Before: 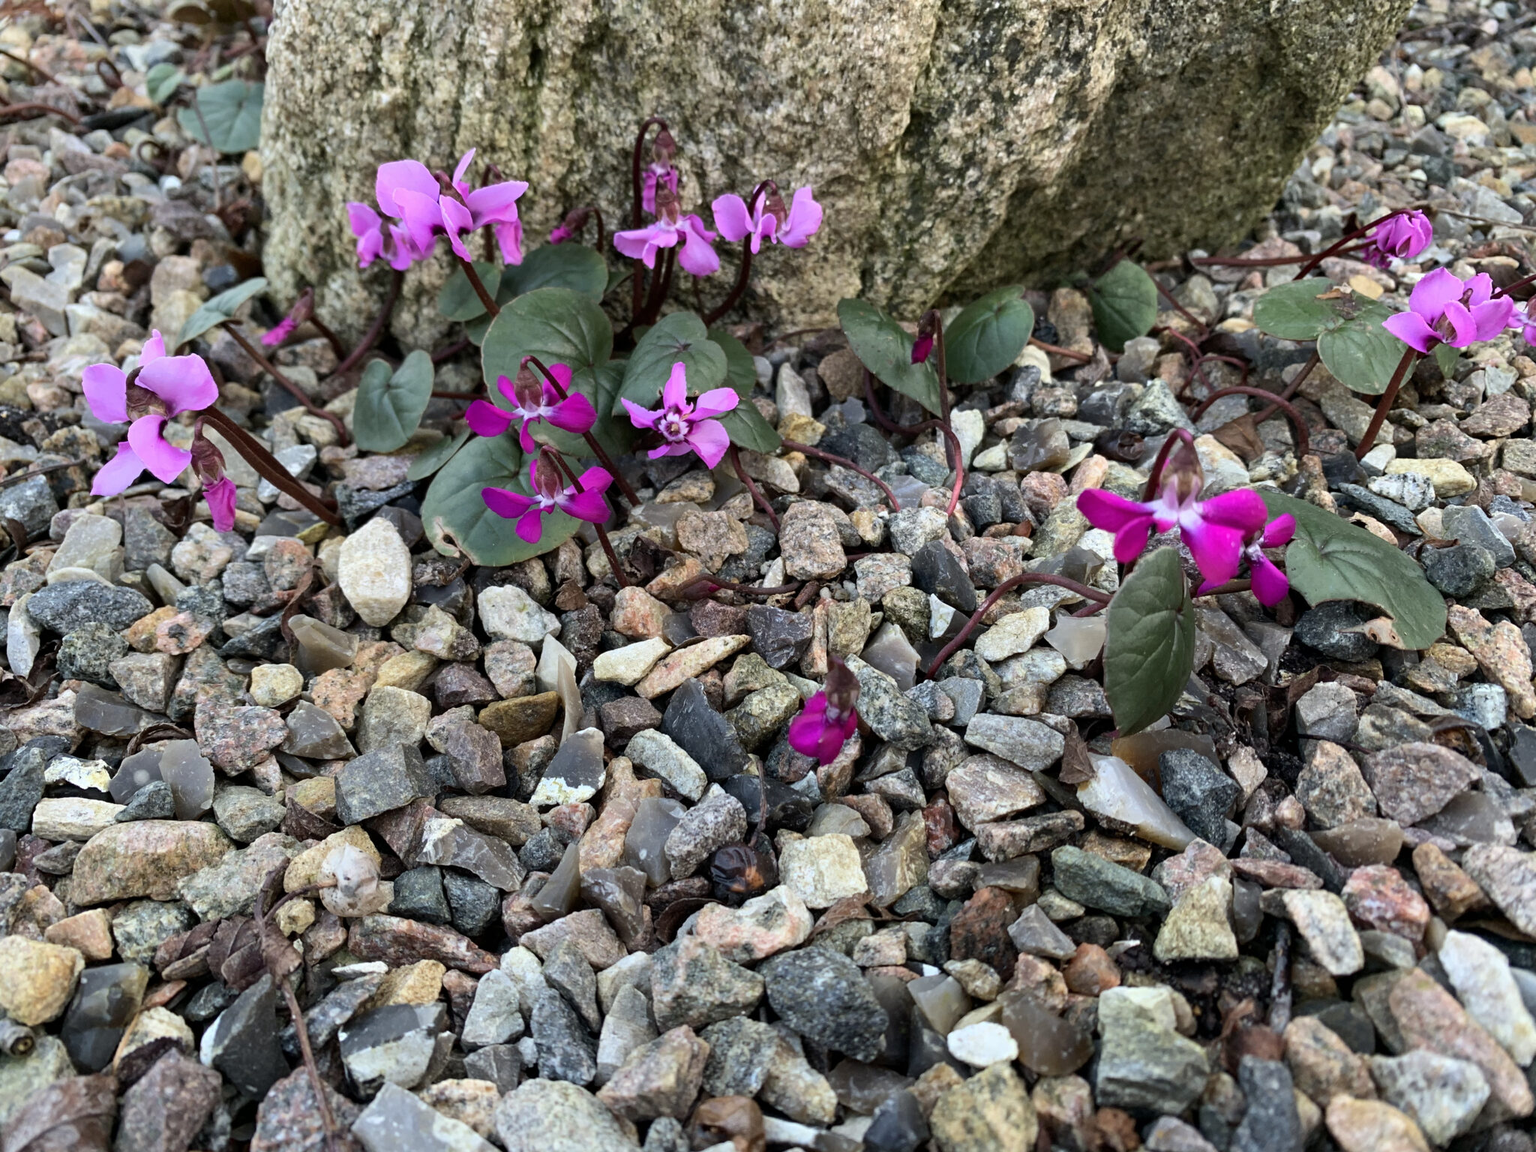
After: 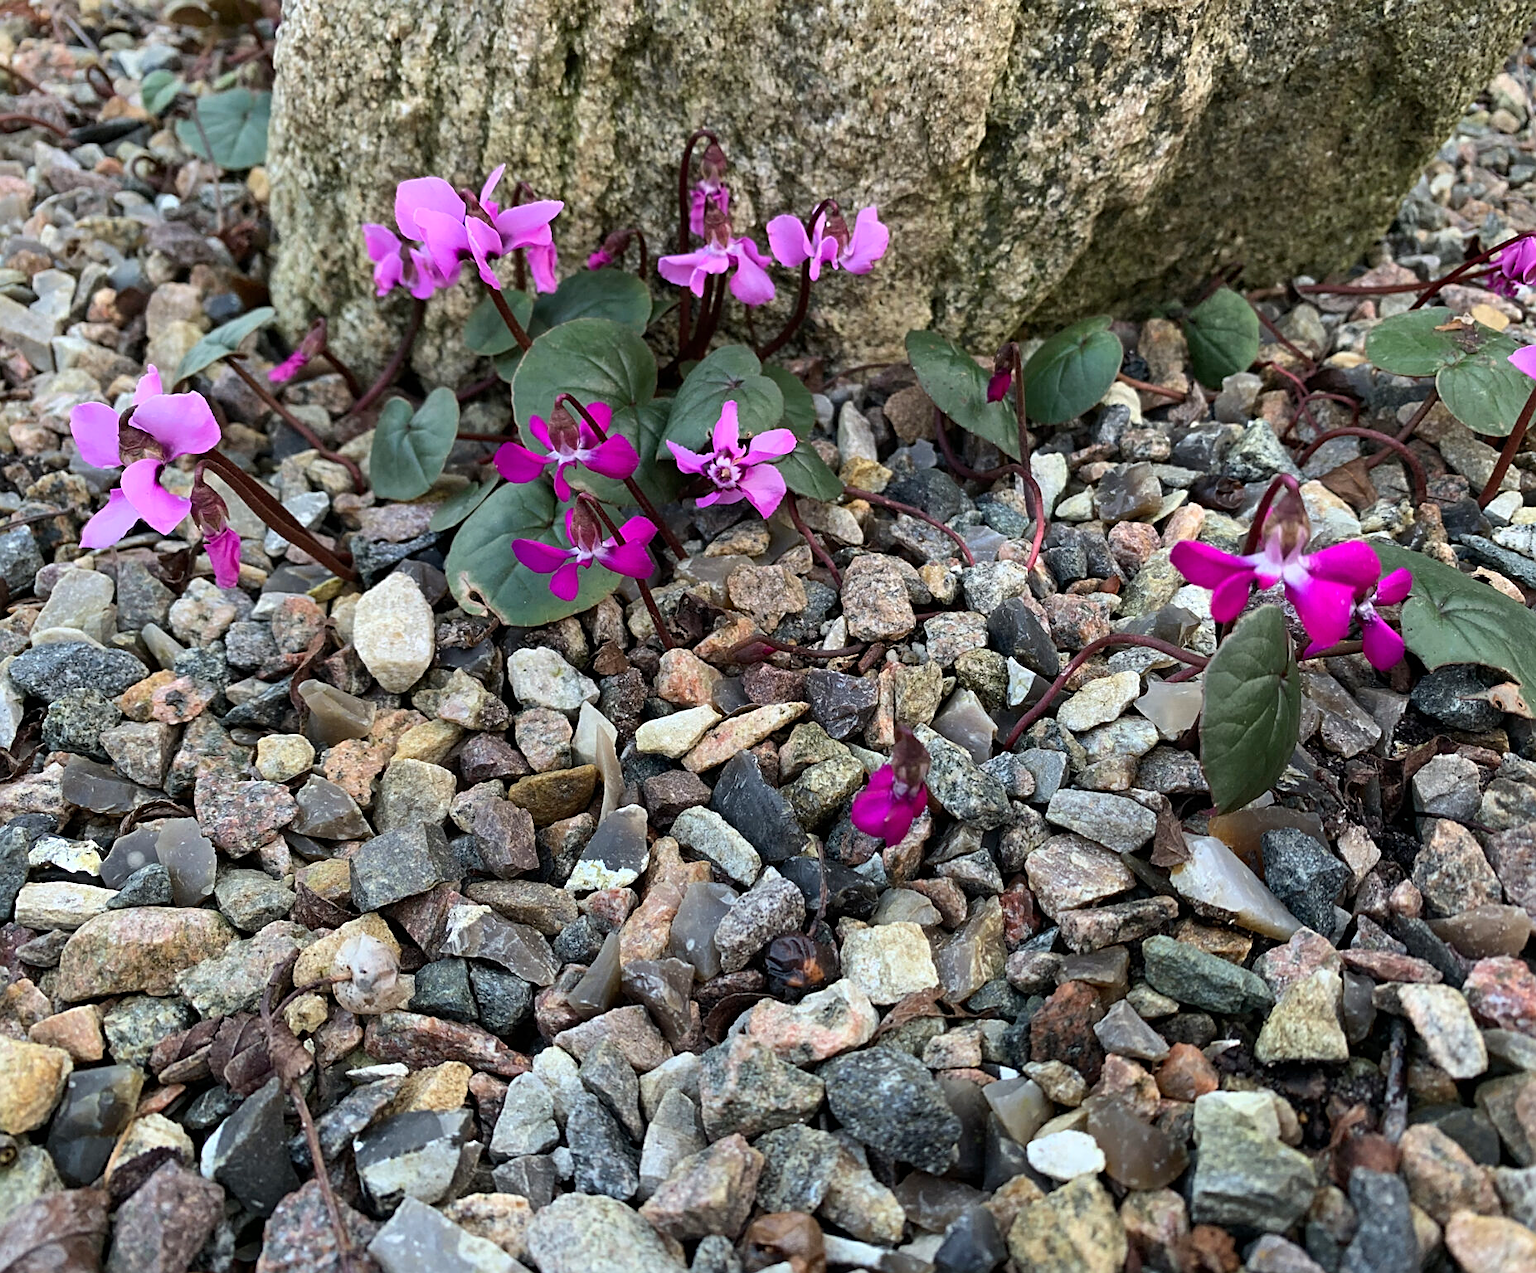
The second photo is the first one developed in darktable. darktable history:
tone equalizer: on, module defaults
crop and rotate: left 1.223%, right 8.308%
sharpen: on, module defaults
